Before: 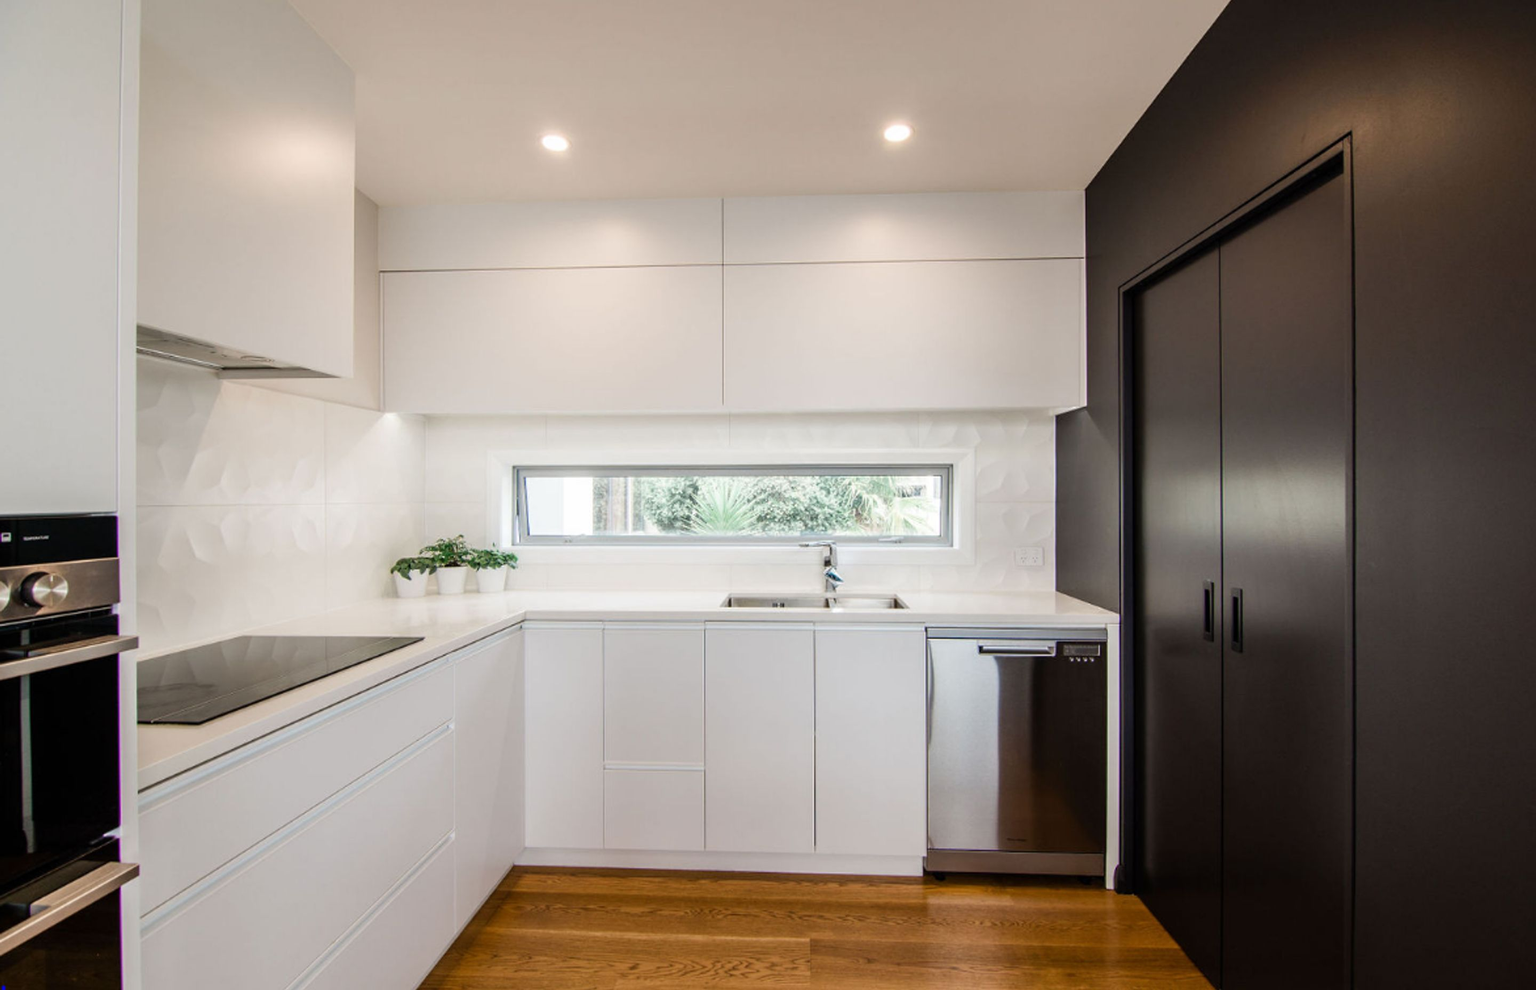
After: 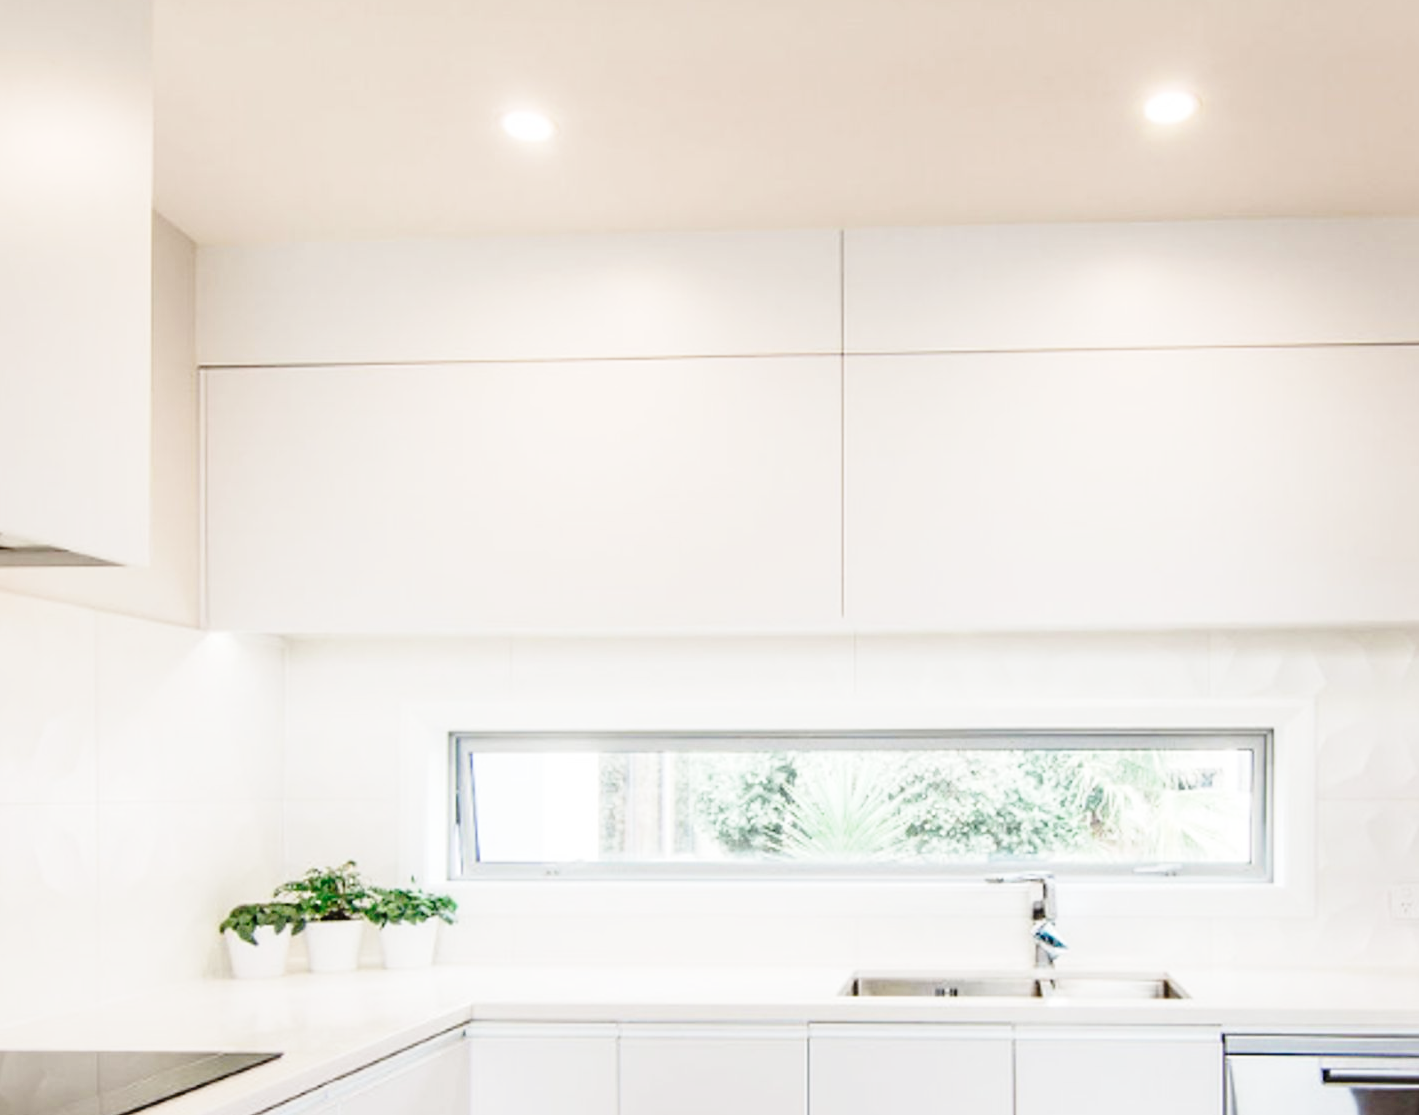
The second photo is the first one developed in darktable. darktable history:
color balance: mode lift, gamma, gain (sRGB)
crop: left 17.835%, top 7.675%, right 32.881%, bottom 32.213%
base curve: curves: ch0 [(0, 0) (0.028, 0.03) (0.121, 0.232) (0.46, 0.748) (0.859, 0.968) (1, 1)], preserve colors none
